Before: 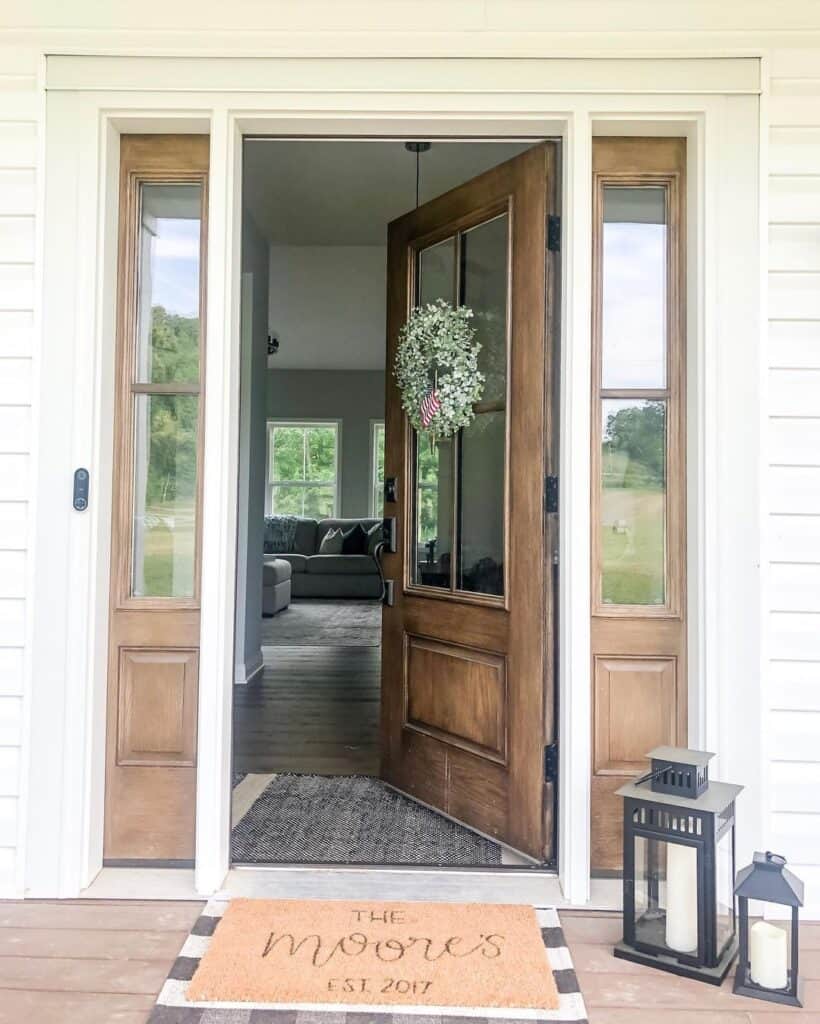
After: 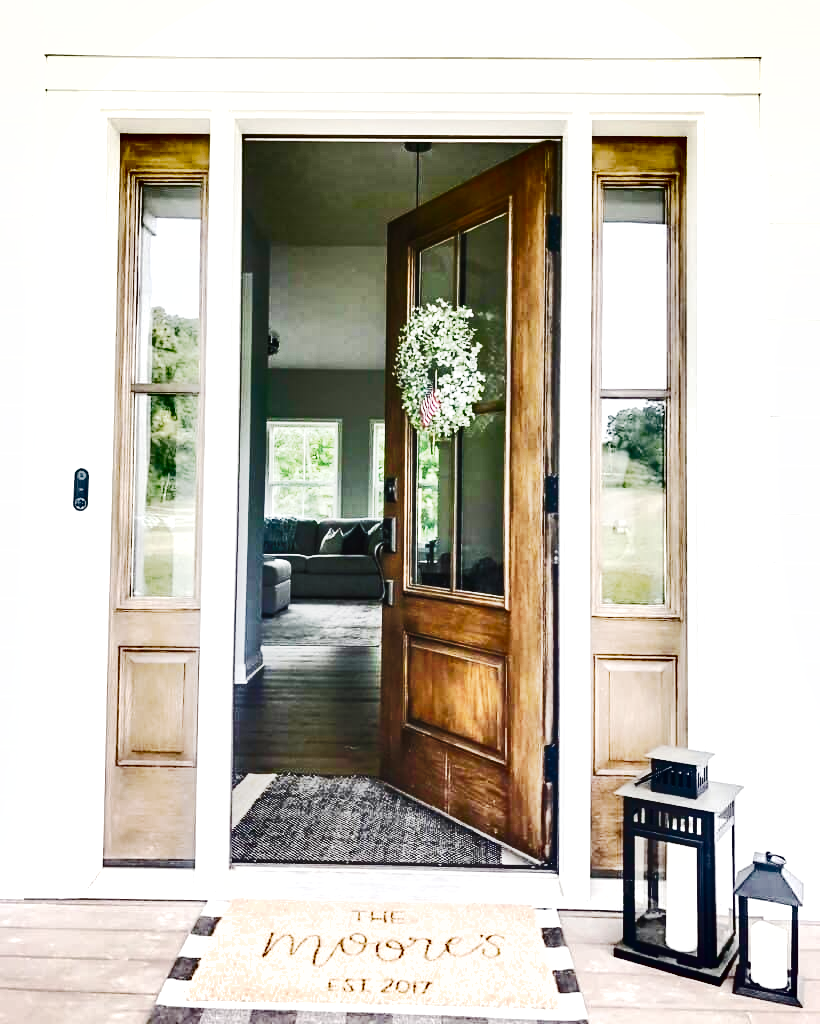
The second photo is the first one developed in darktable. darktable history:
tone curve: curves: ch0 [(0, 0.031) (0.145, 0.106) (0.319, 0.269) (0.495, 0.544) (0.707, 0.833) (0.859, 0.931) (1, 0.967)]; ch1 [(0, 0) (0.279, 0.218) (0.424, 0.411) (0.495, 0.504) (0.538, 0.55) (0.578, 0.595) (0.707, 0.778) (1, 1)]; ch2 [(0, 0) (0.125, 0.089) (0.353, 0.329) (0.436, 0.432) (0.552, 0.554) (0.615, 0.674) (1, 1)], preserve colors none
exposure: black level correction 0, exposure 1.199 EV, compensate exposure bias true, compensate highlight preservation false
shadows and highlights: shadows 20.85, highlights -81.74, soften with gaussian
